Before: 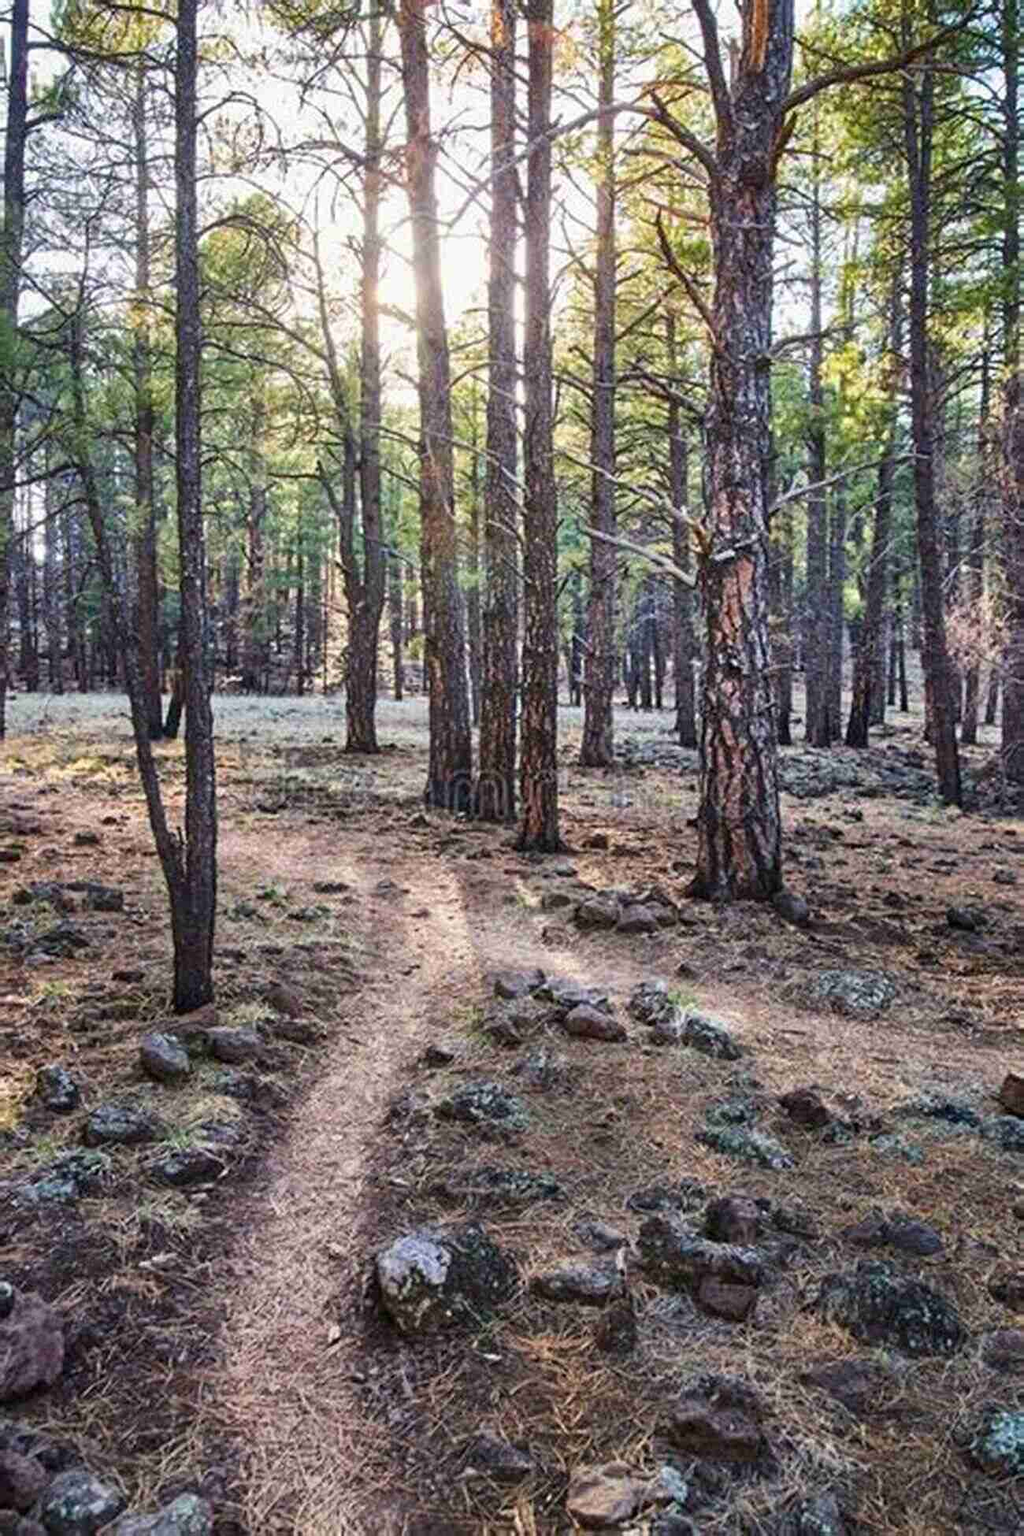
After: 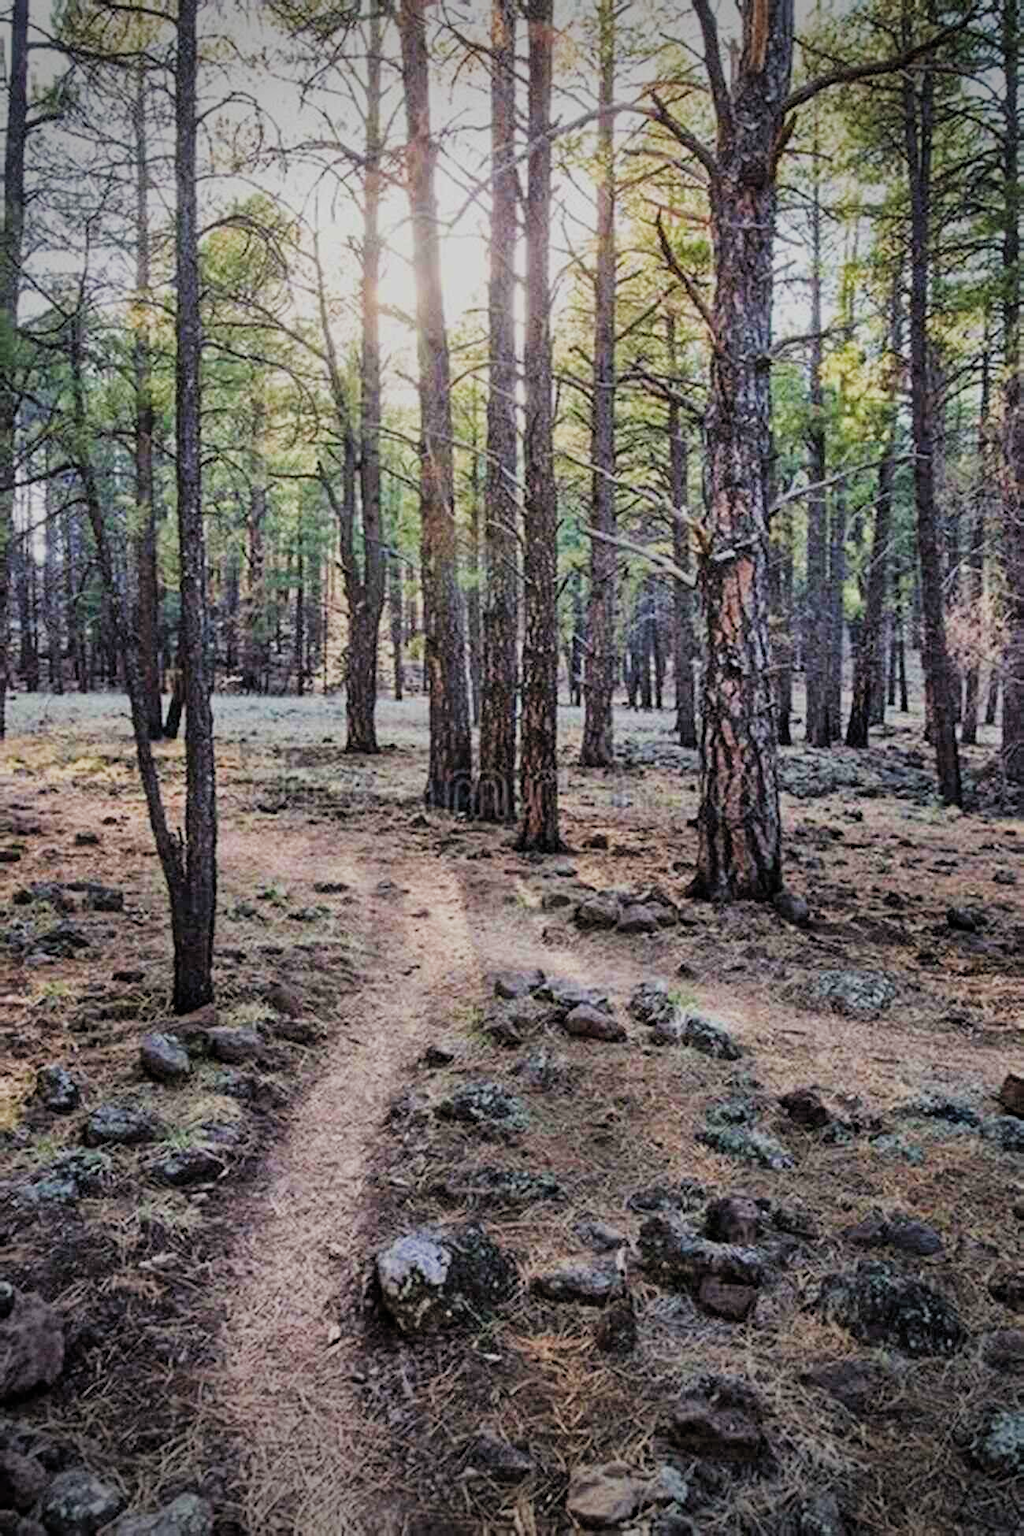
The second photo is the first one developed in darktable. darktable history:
vignetting: fall-off start 76.46%, fall-off radius 27.82%, brightness -0.411, saturation -0.305, width/height ratio 0.972
filmic rgb: black relative exposure -7.65 EV, white relative exposure 4.56 EV, hardness 3.61, color science v4 (2020)
exposure: compensate highlight preservation false
